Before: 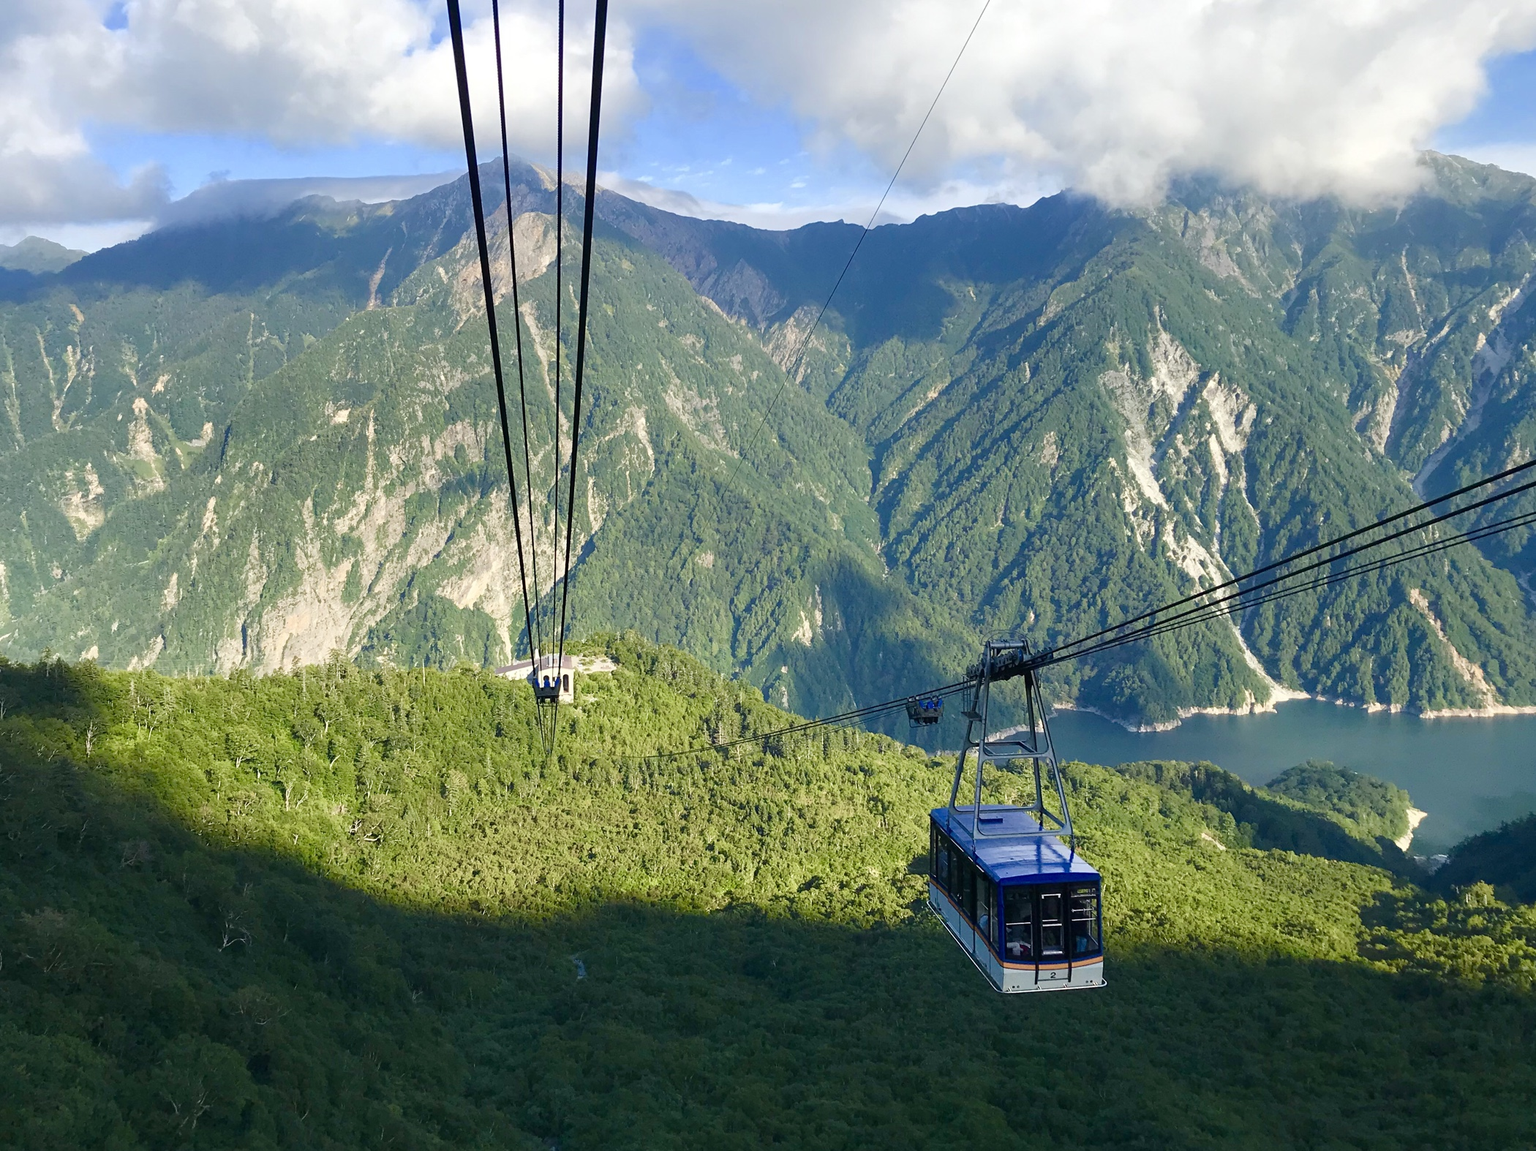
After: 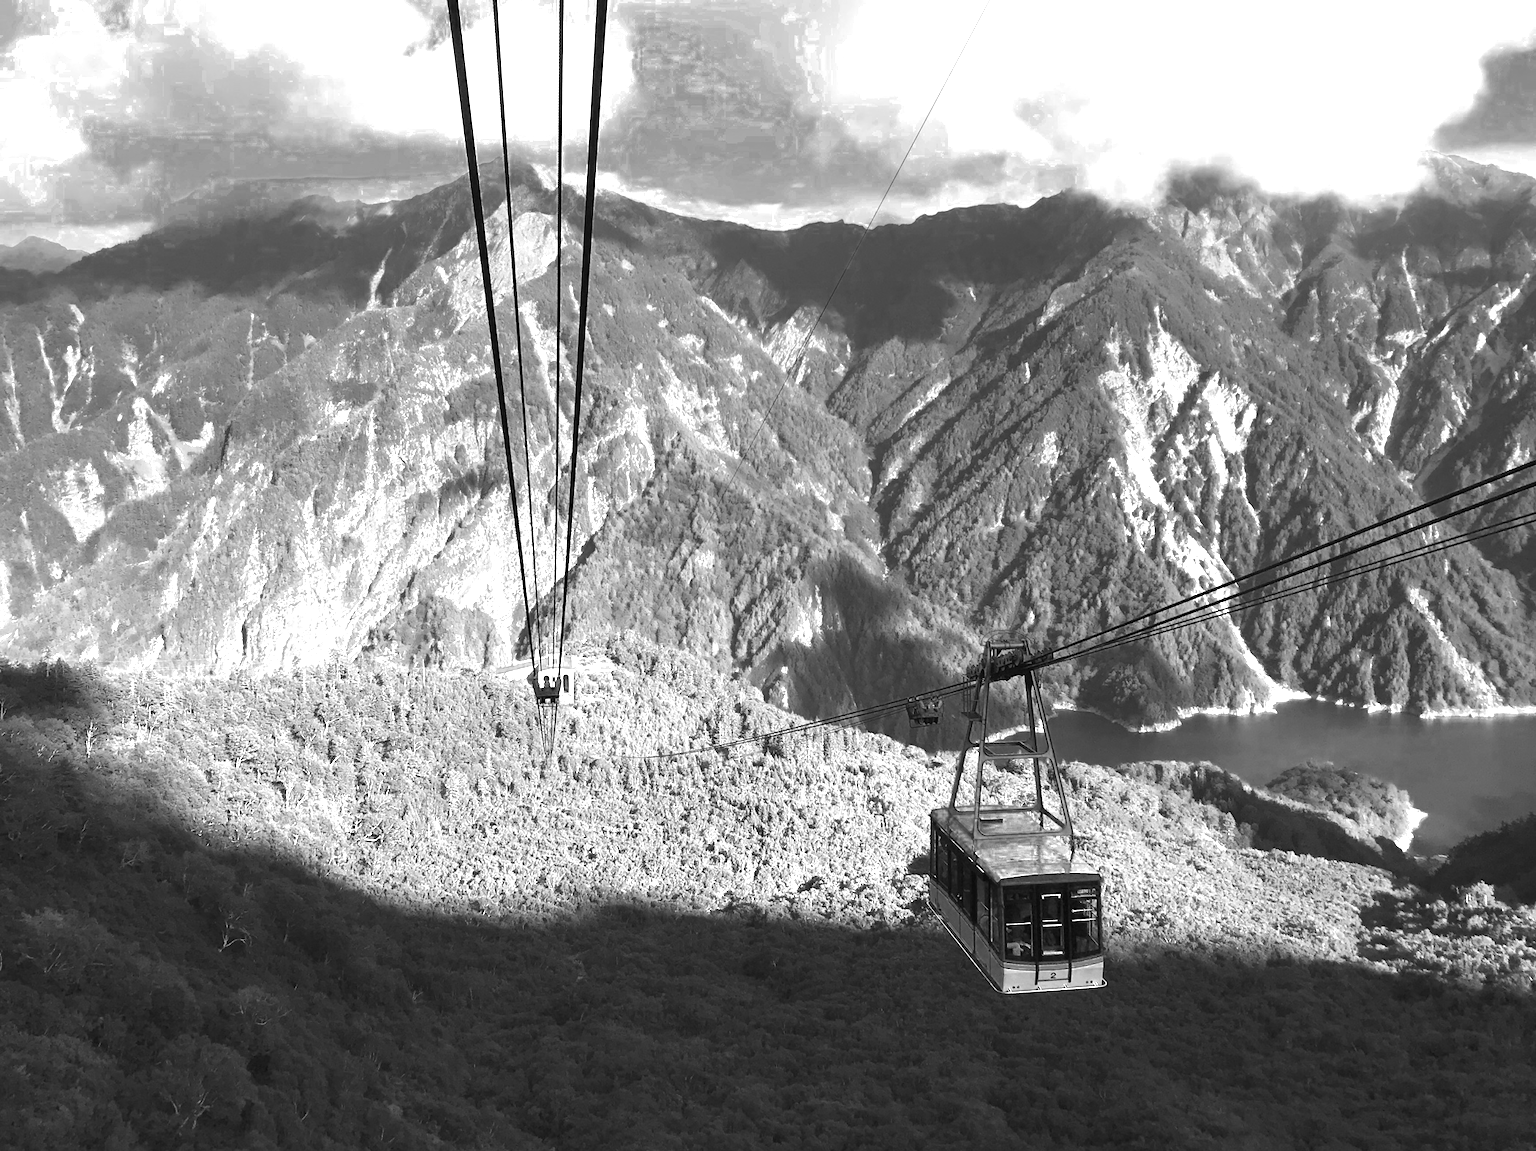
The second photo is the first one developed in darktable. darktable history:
exposure: black level correction 0, exposure 1 EV, compensate highlight preservation false
color zones: curves: ch0 [(0.002, 0.589) (0.107, 0.484) (0.146, 0.249) (0.217, 0.352) (0.309, 0.525) (0.39, 0.404) (0.455, 0.169) (0.597, 0.055) (0.724, 0.212) (0.775, 0.691) (0.869, 0.571) (1, 0.587)]; ch1 [(0, 0) (0.143, 0) (0.286, 0) (0.429, 0) (0.571, 0) (0.714, 0) (0.857, 0)]
